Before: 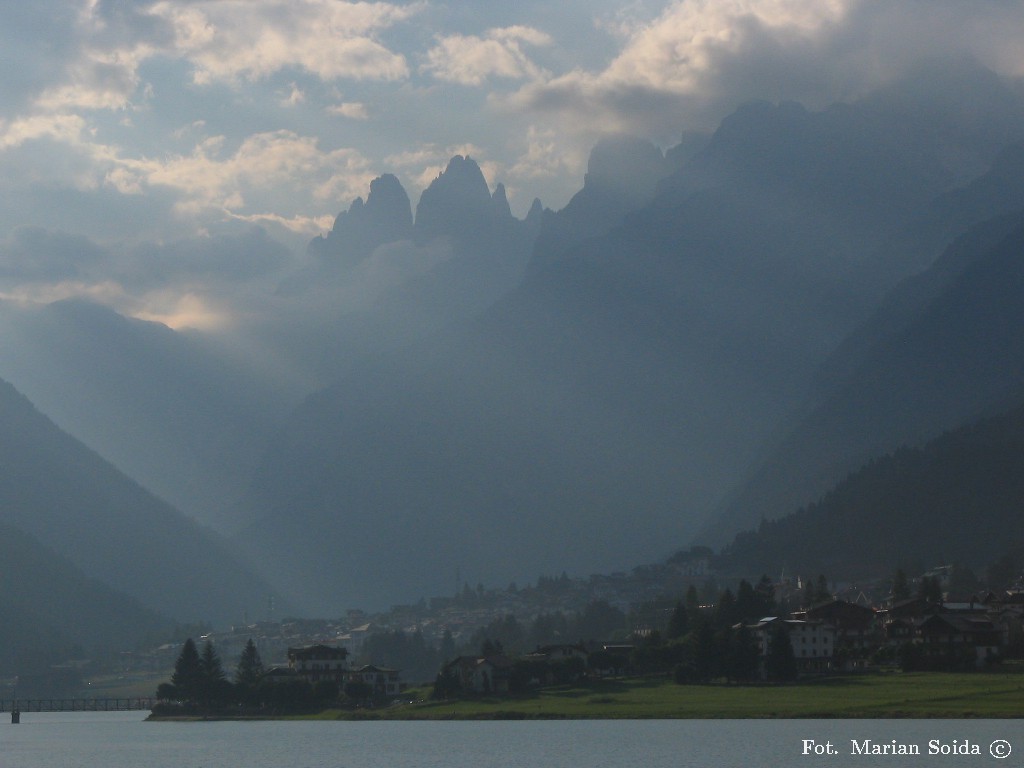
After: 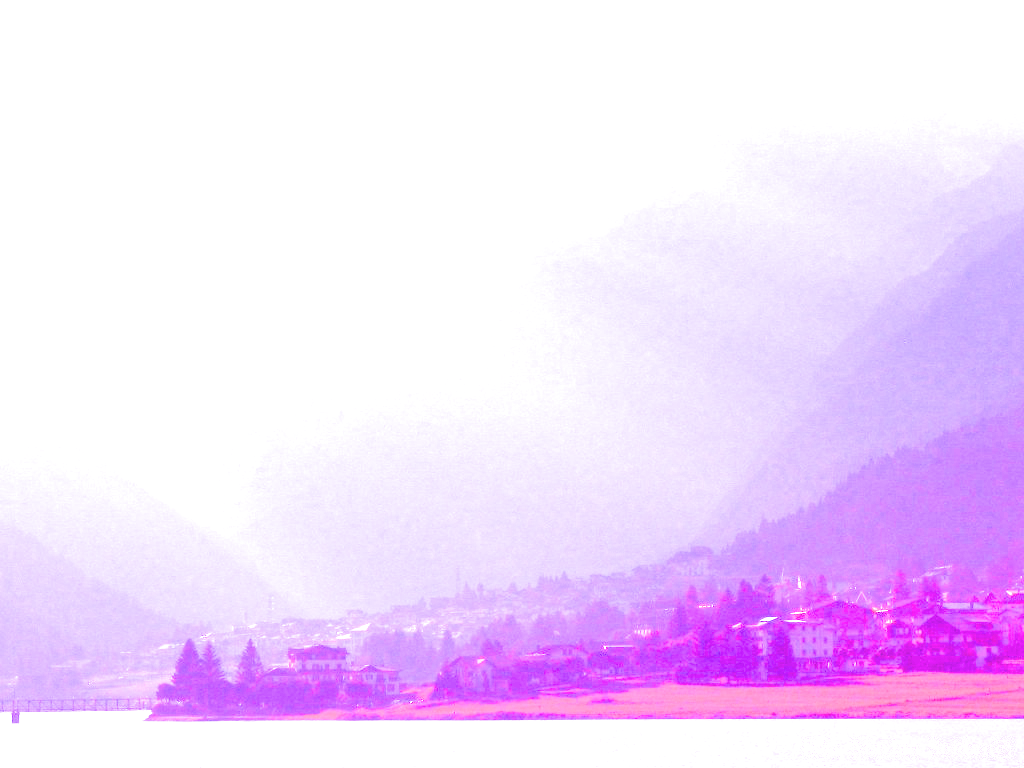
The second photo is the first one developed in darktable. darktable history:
filmic rgb: black relative exposure -5 EV, hardness 2.88, contrast 1.3, highlights saturation mix -10%
white balance: red 8, blue 8
